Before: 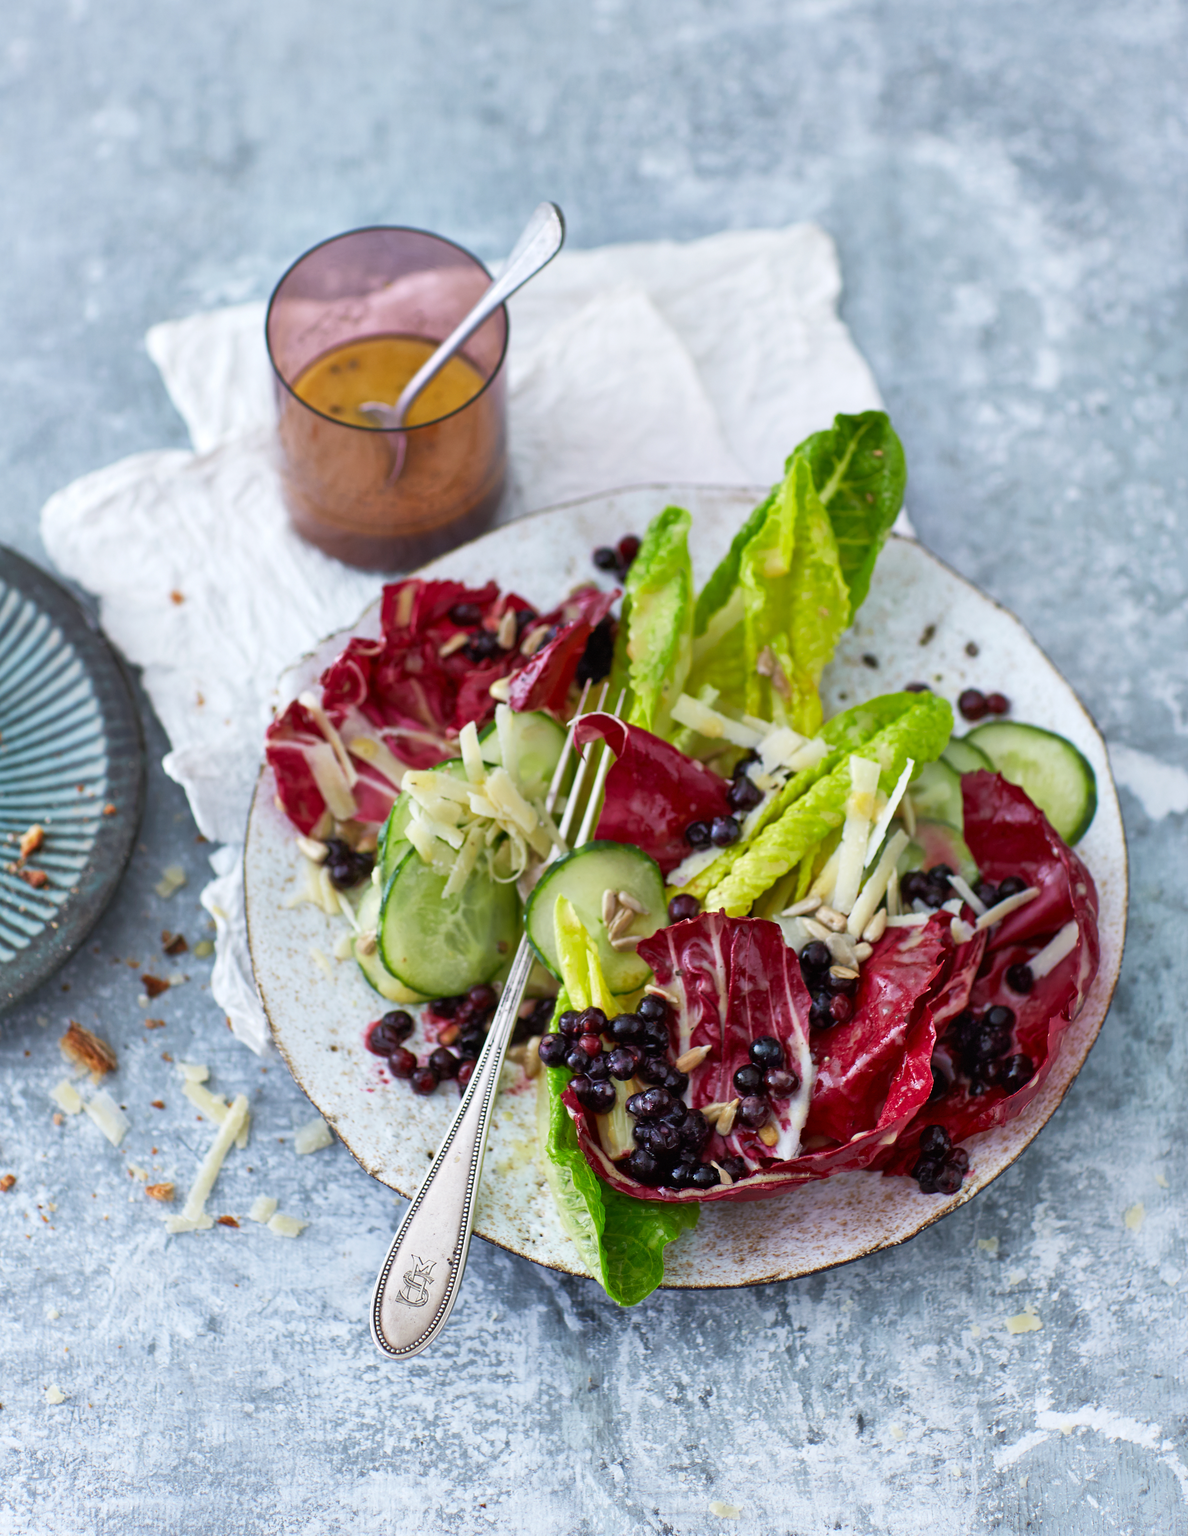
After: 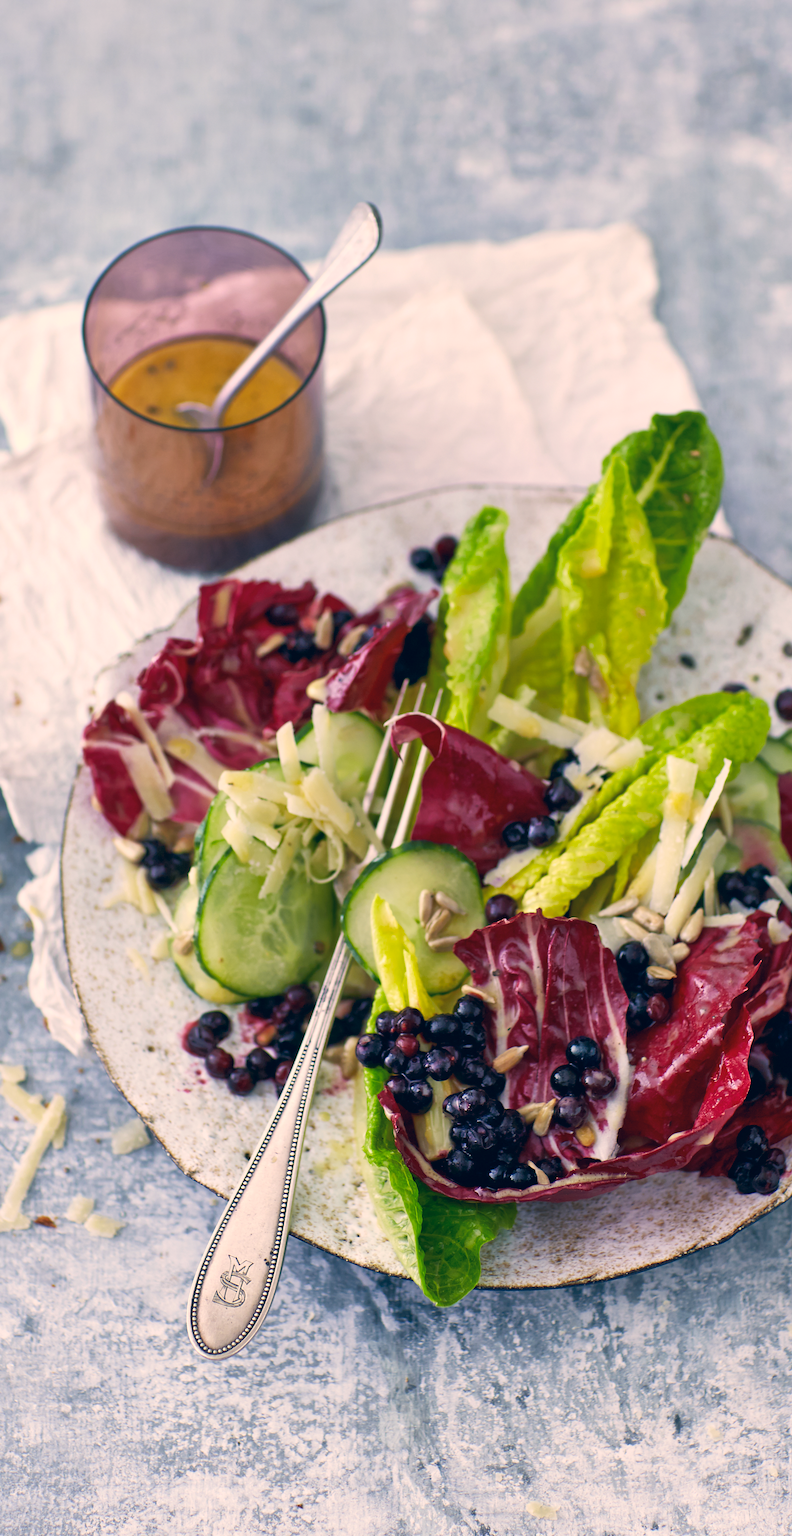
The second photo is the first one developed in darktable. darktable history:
crop and rotate: left 15.446%, right 17.836%
color correction: highlights a* 10.32, highlights b* 14.66, shadows a* -9.59, shadows b* -15.02
